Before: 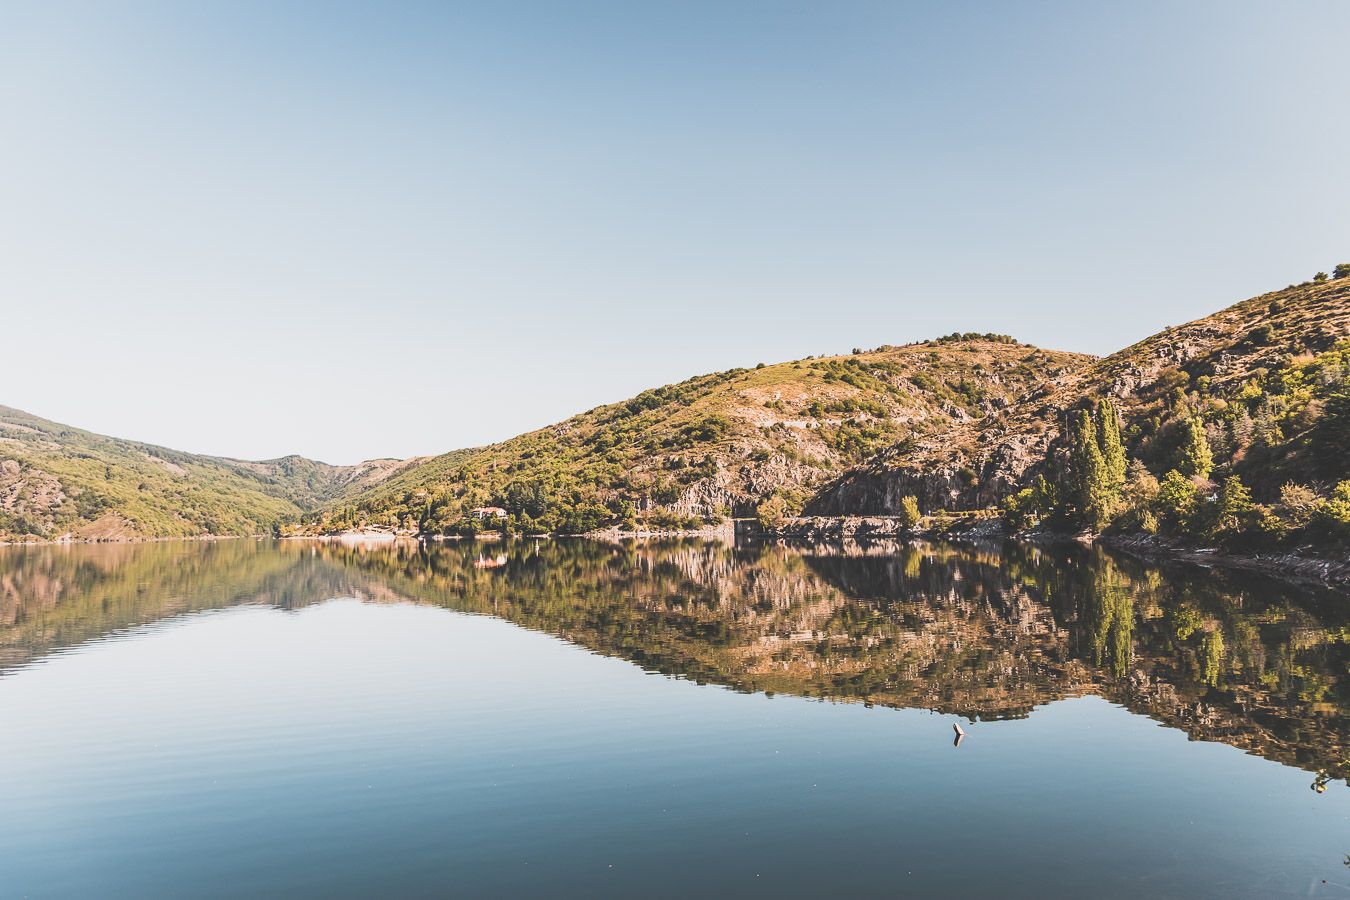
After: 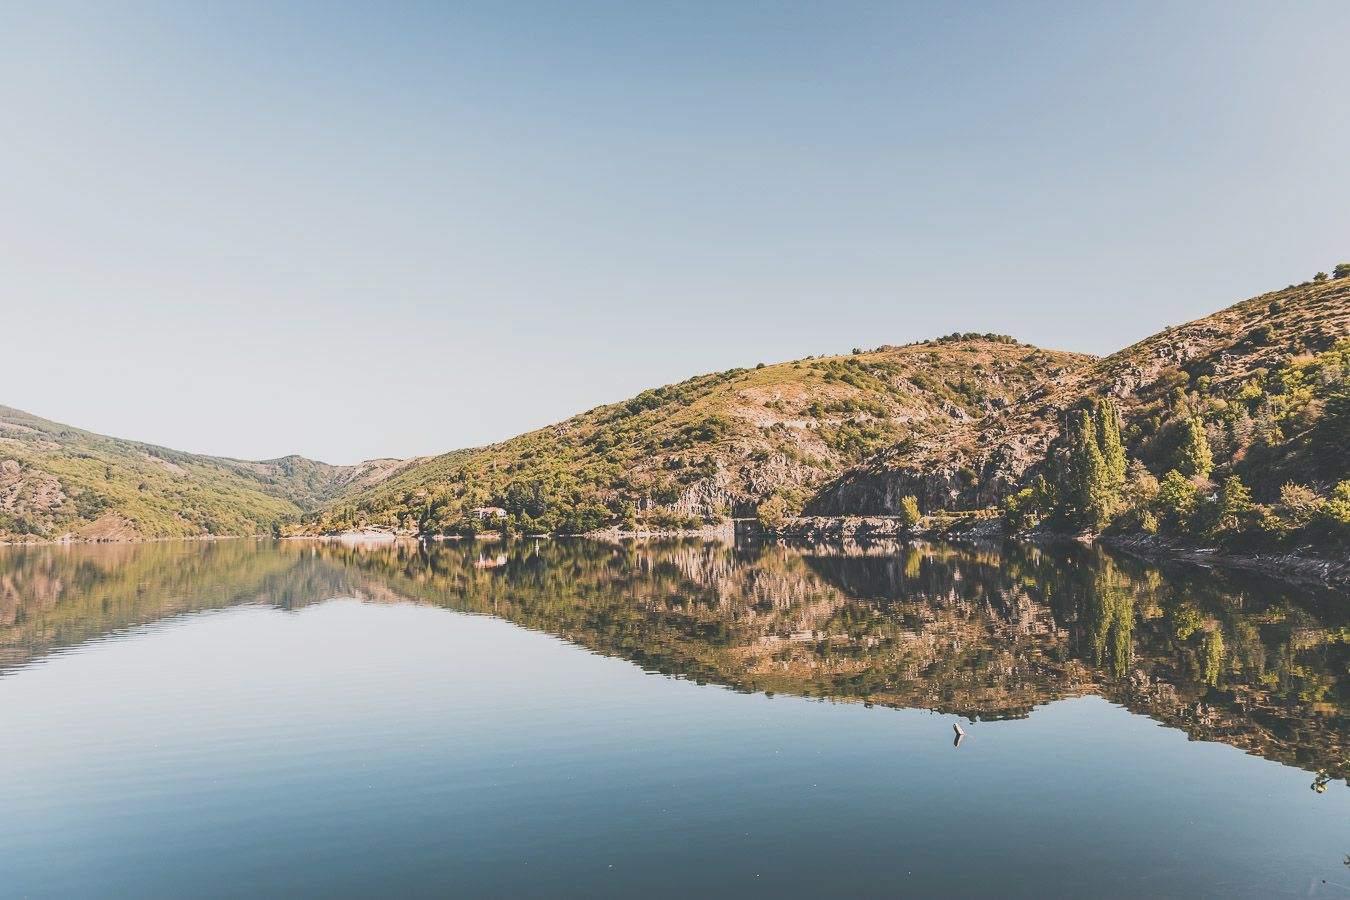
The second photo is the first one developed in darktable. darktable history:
color balance rgb: shadows lift › chroma 2%, shadows lift › hue 217.71°, perceptual saturation grading › global saturation 0.591%, saturation formula JzAzBz (2021)
contrast brightness saturation: contrast -0.104, saturation -0.091
